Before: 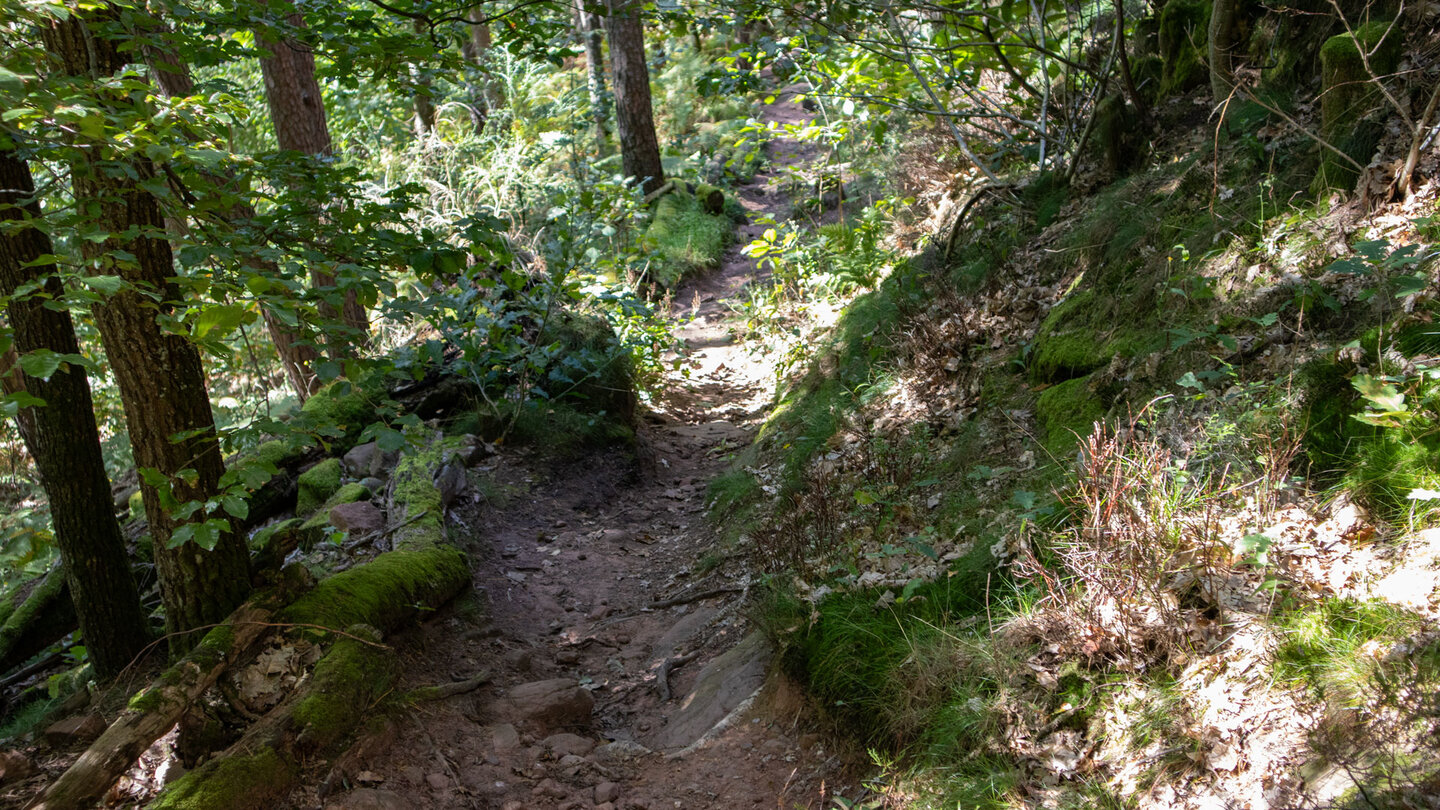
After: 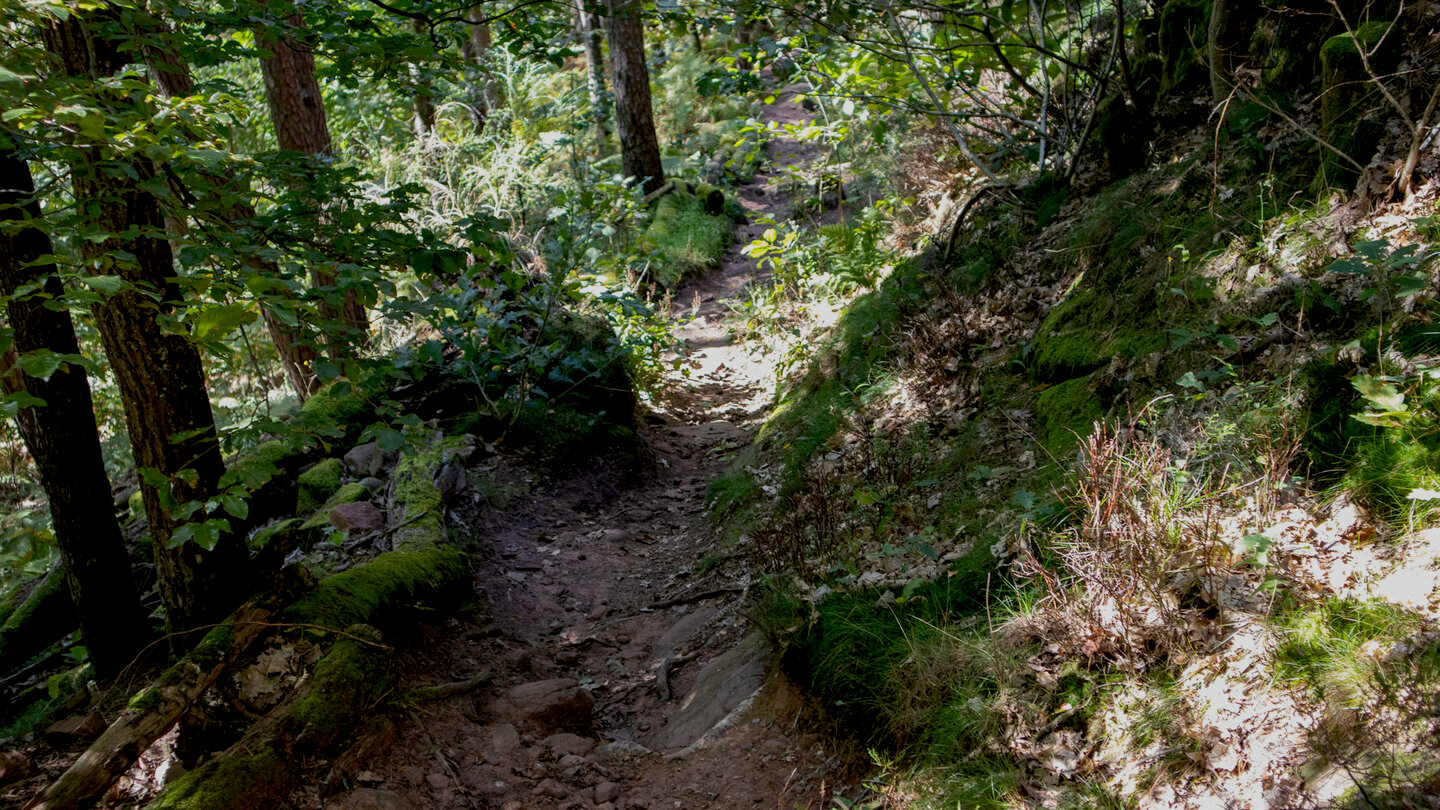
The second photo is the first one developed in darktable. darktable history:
exposure: black level correction 0.011, exposure -0.473 EV, compensate highlight preservation false
